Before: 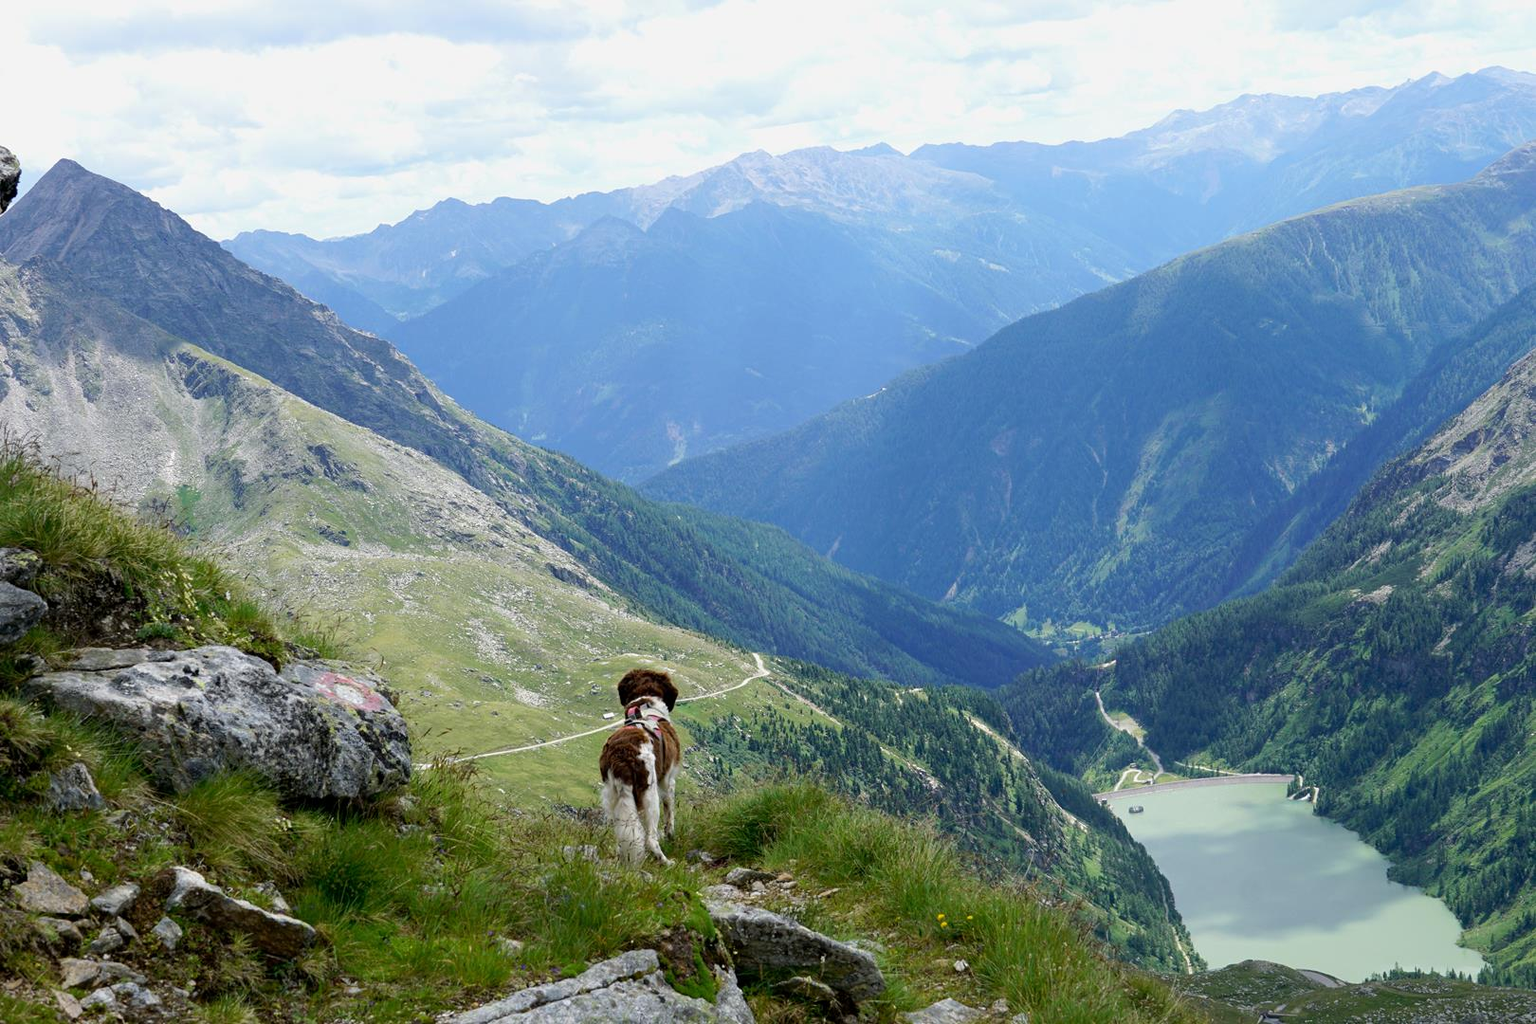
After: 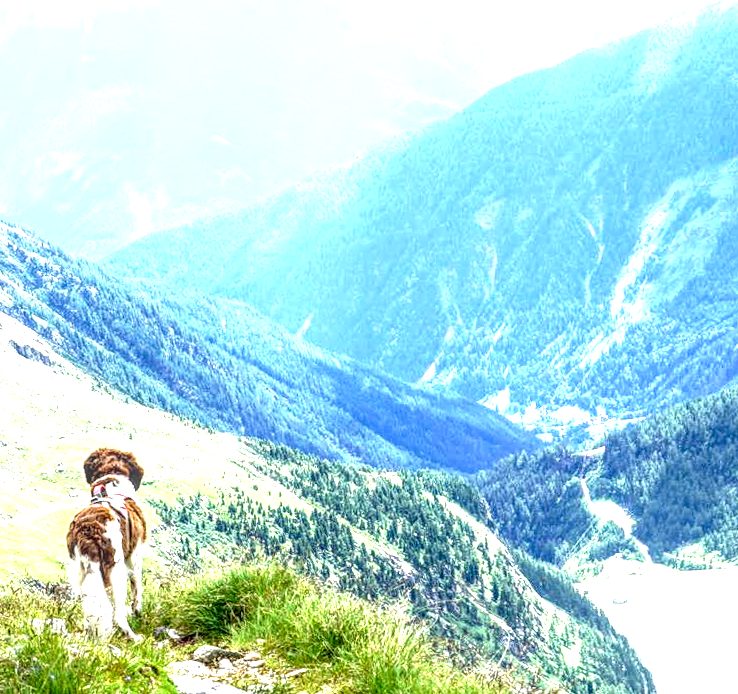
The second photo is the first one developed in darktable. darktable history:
local contrast: highlights 0%, shadows 0%, detail 182%
crop: left 31.379%, top 24.658%, right 20.326%, bottom 6.628%
rotate and perspective: rotation 0.062°, lens shift (vertical) 0.115, lens shift (horizontal) -0.133, crop left 0.047, crop right 0.94, crop top 0.061, crop bottom 0.94
exposure: exposure 2.207 EV, compensate highlight preservation false
